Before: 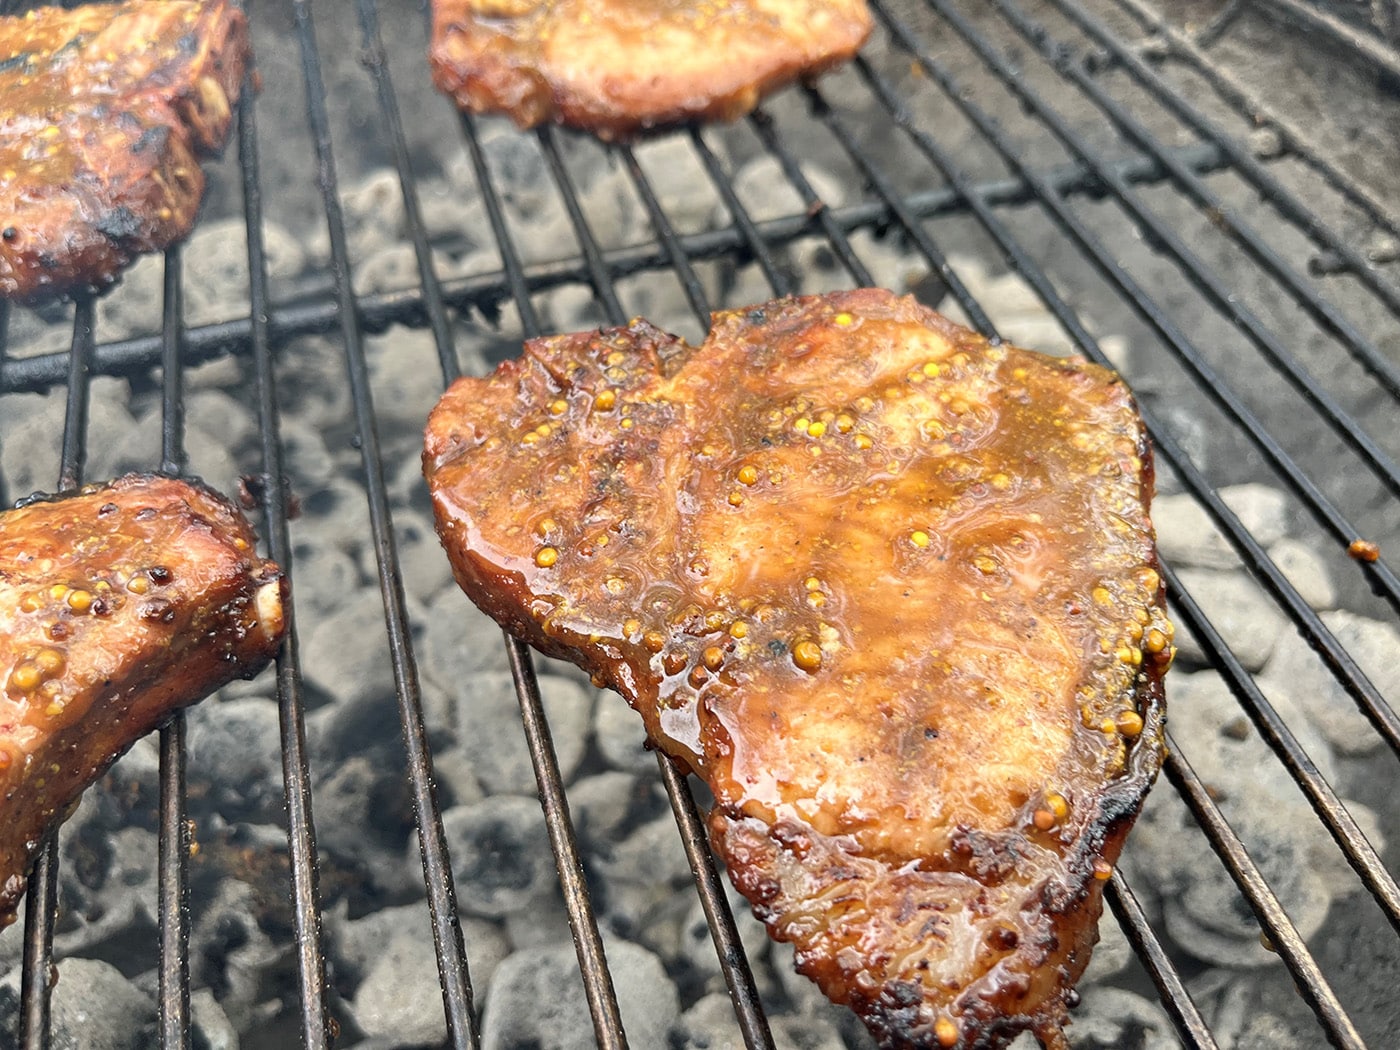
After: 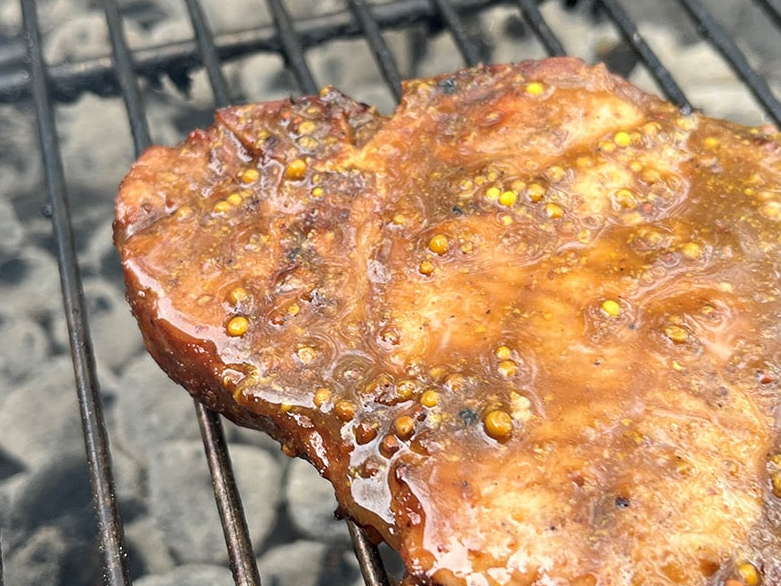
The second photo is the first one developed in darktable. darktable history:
exposure: compensate highlight preservation false
crop and rotate: left 22.13%, top 22.054%, right 22.026%, bottom 22.102%
